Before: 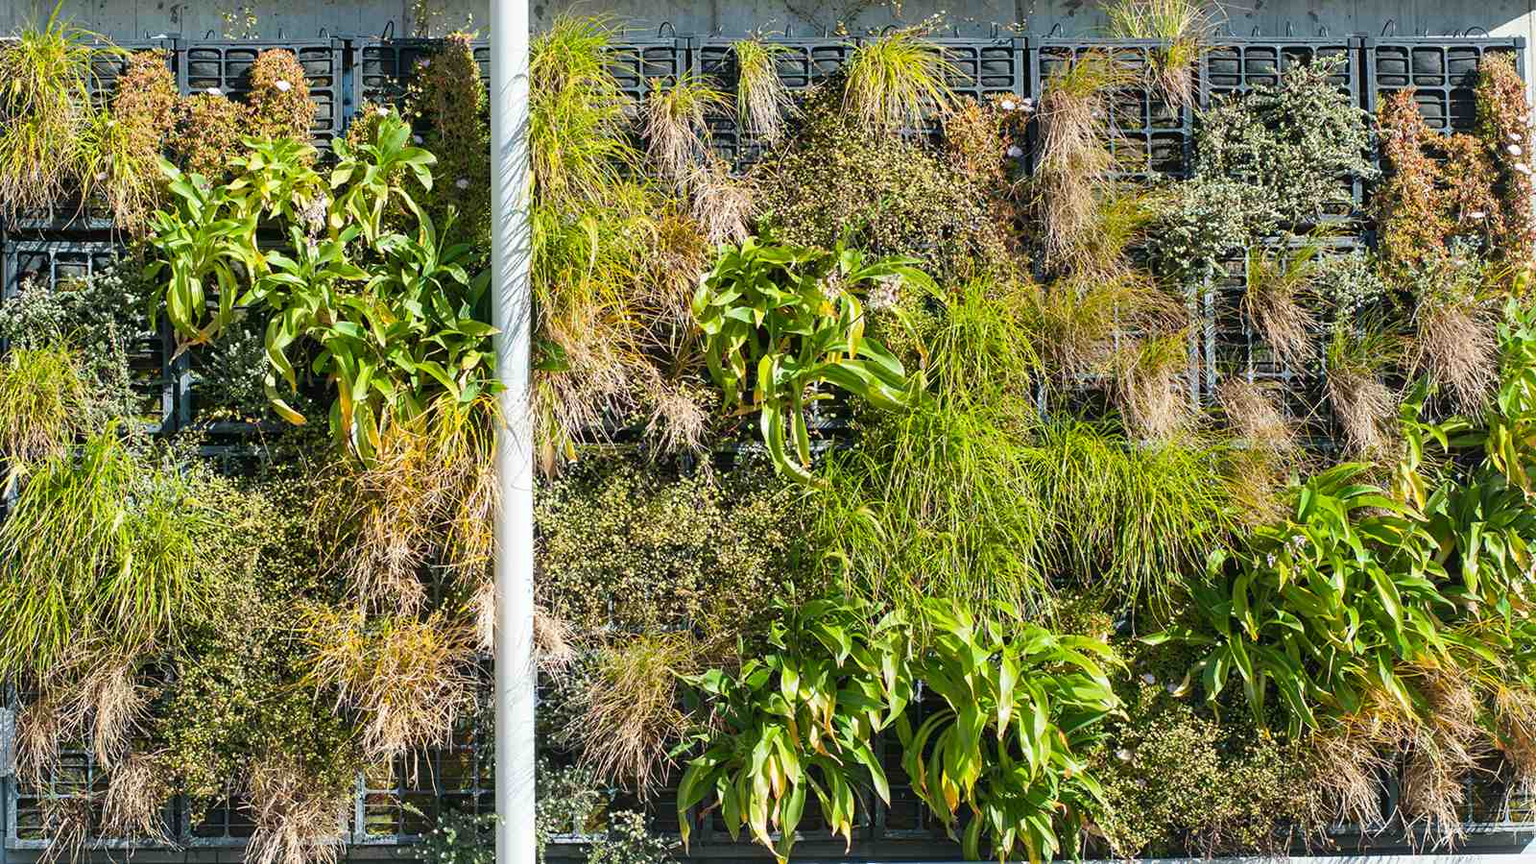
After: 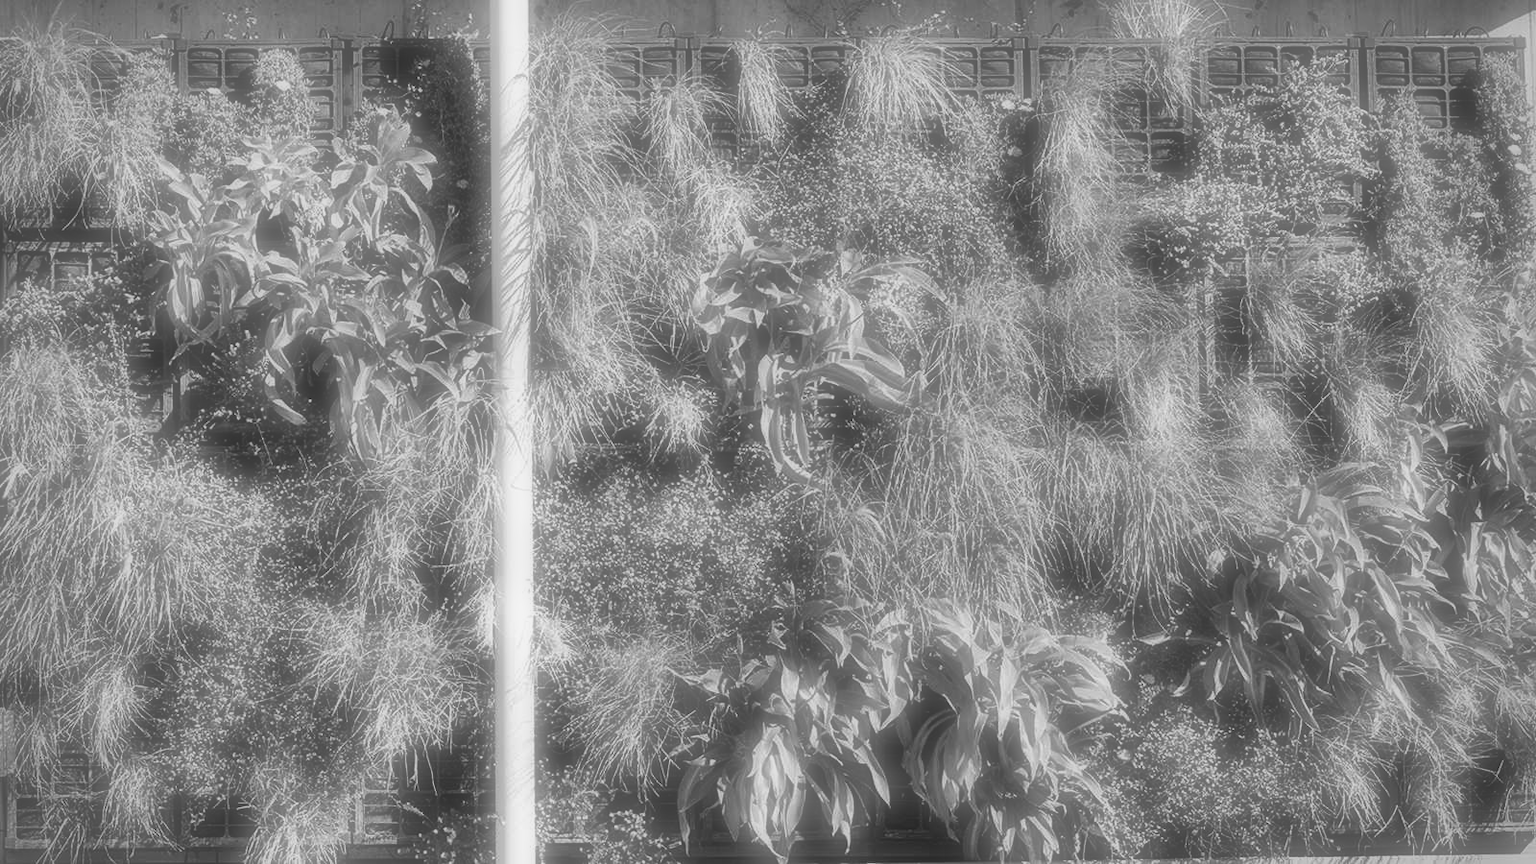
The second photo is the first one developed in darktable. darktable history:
velvia: strength 17%
shadows and highlights: soften with gaussian
local contrast: mode bilateral grid, contrast 20, coarseness 50, detail 120%, midtone range 0.2
soften "1": on, module defaults | blend: blend mode normal, opacity 81%; mask: uniform (no mask)
color correction: highlights a* 0.162, highlights b* 29.53, shadows a* -0.162, shadows b* 21.09
monochrome: a -3.63, b -0.465
vignetting: fall-off start 88.53%, fall-off radius 44.2%, saturation 0.376, width/height ratio 1.161
